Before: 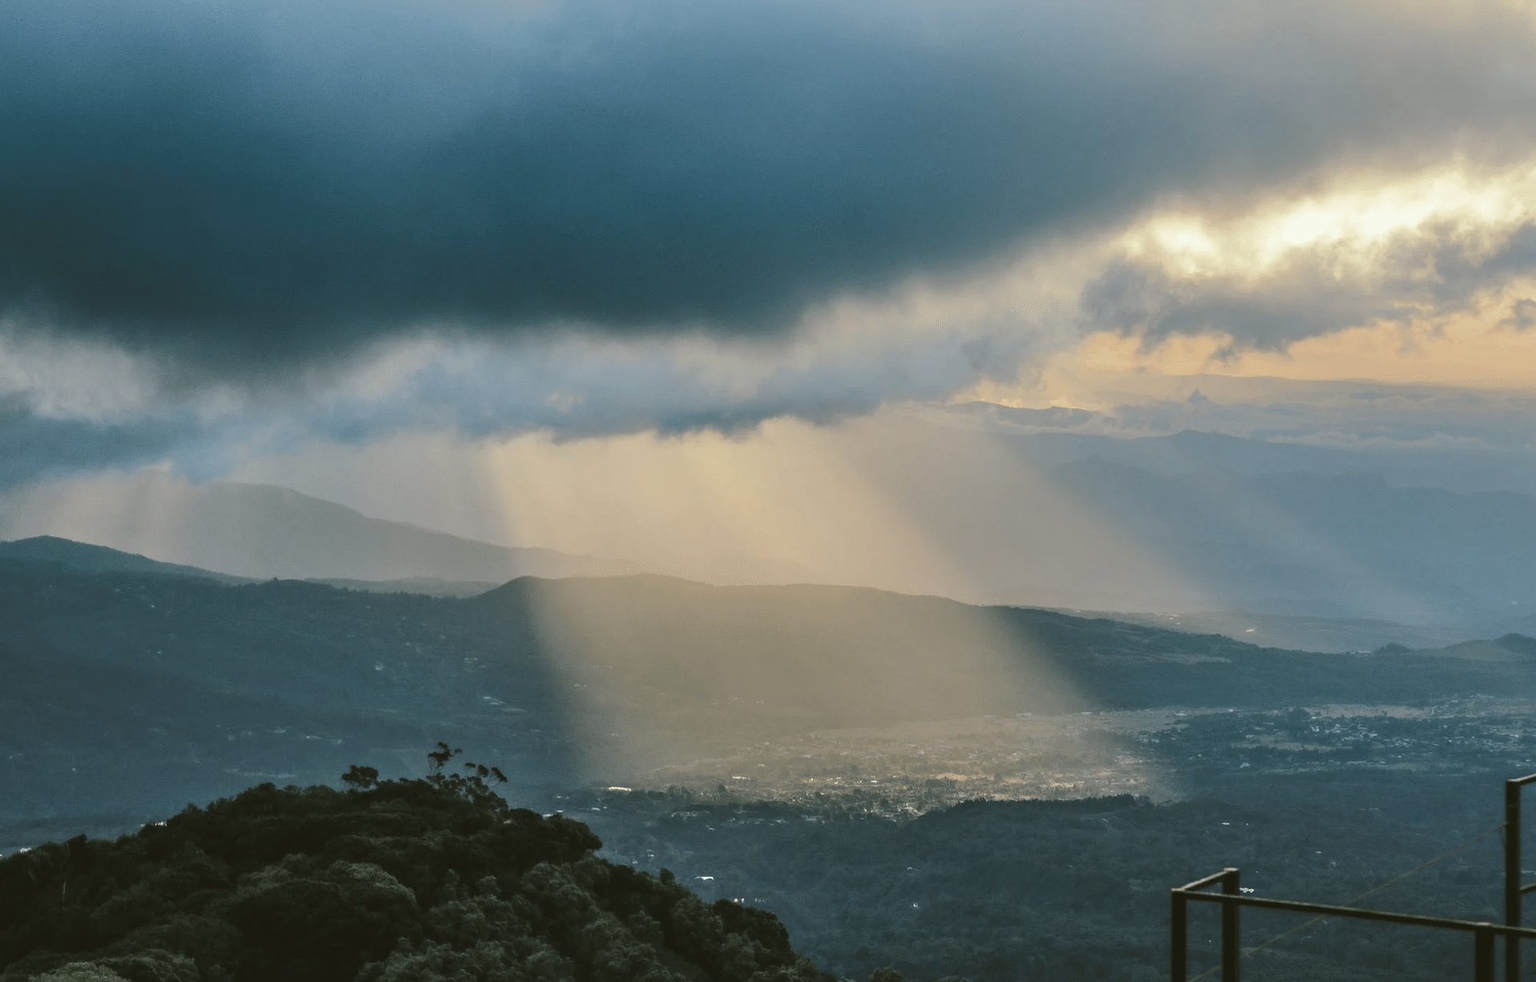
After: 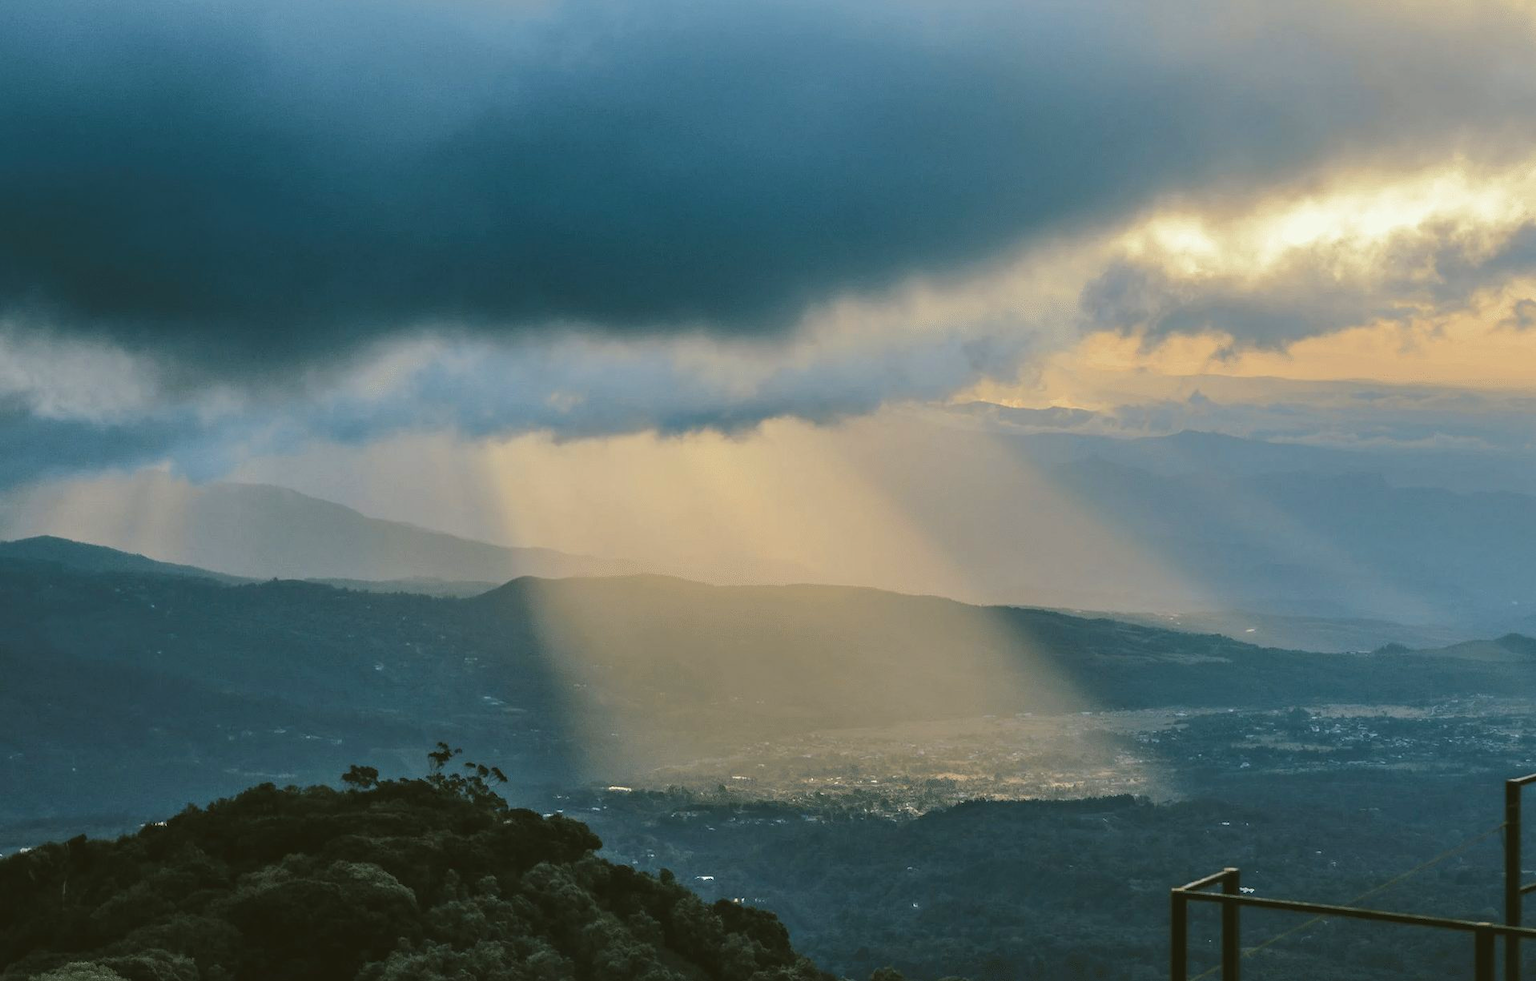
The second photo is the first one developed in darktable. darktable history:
velvia: on, module defaults
contrast brightness saturation: contrast -0.02, brightness -0.01, saturation 0.03
